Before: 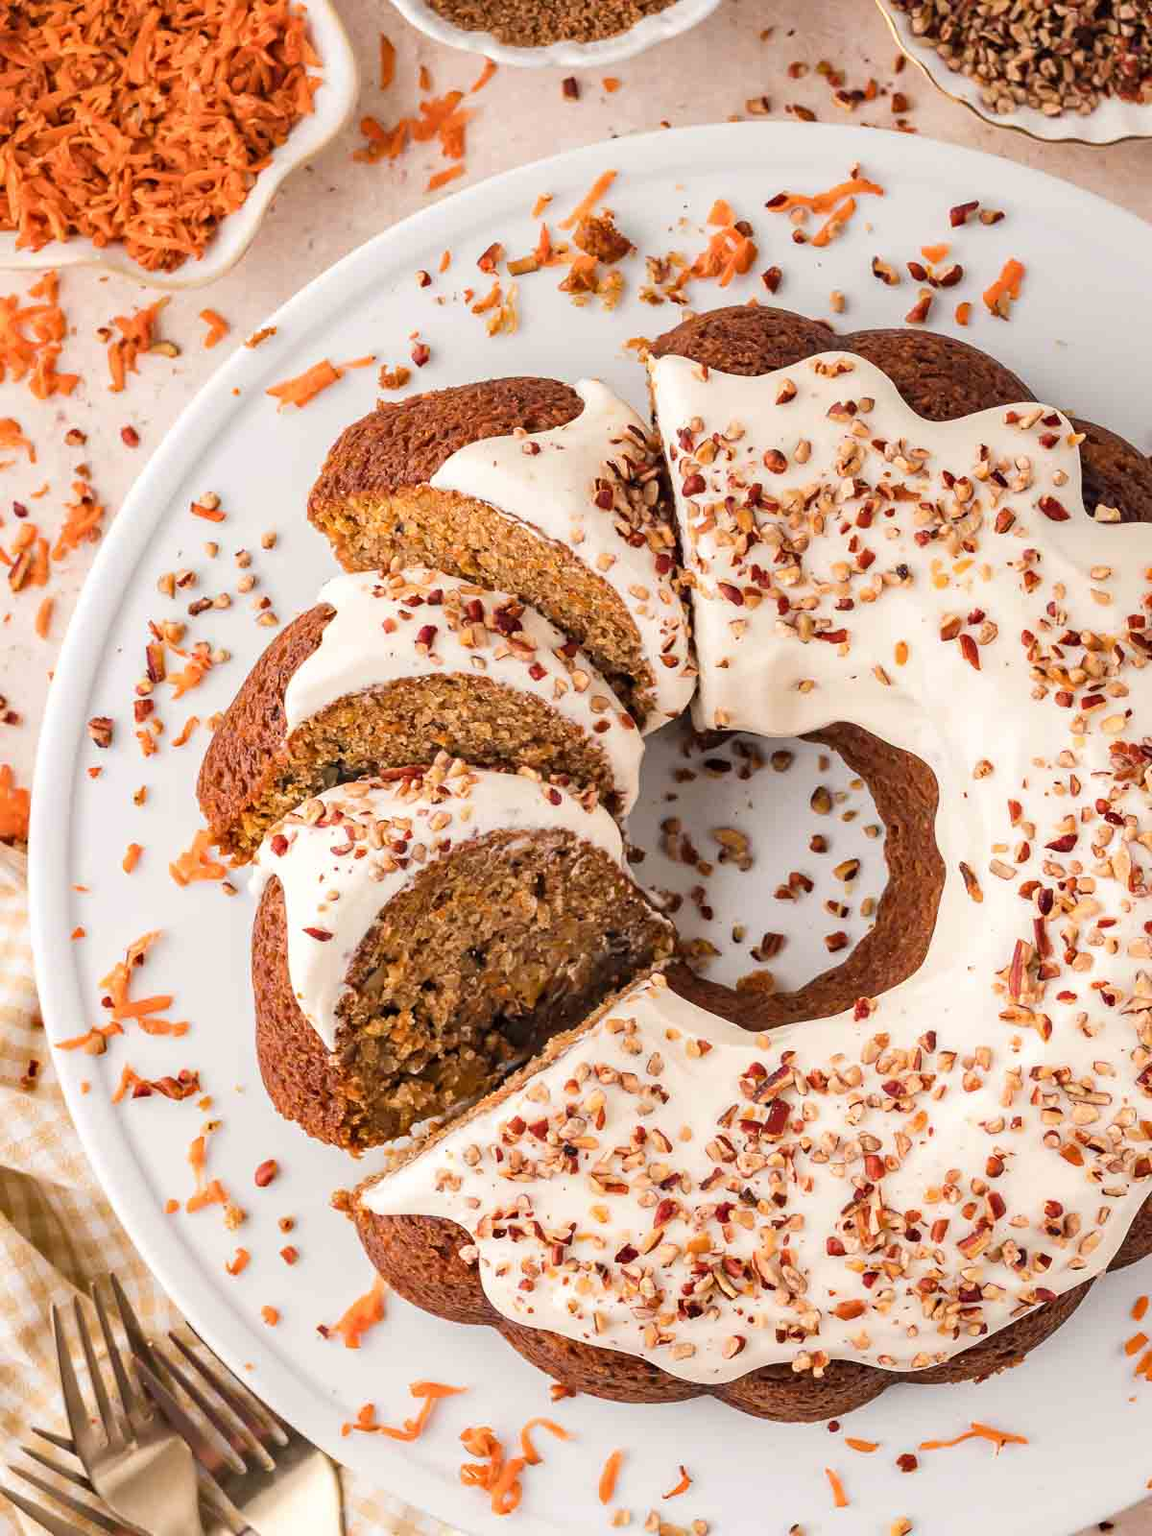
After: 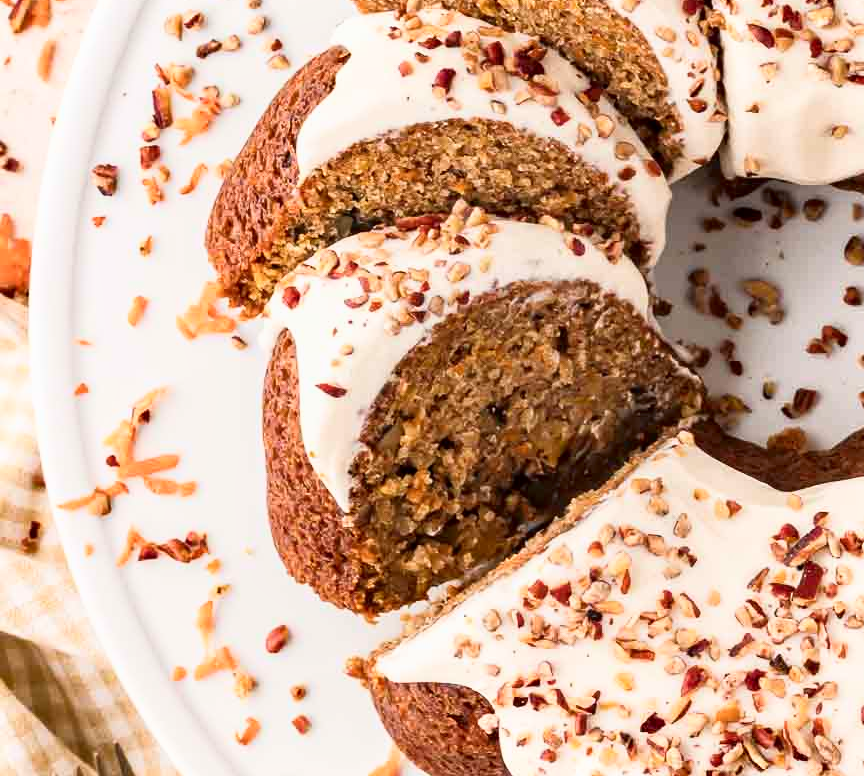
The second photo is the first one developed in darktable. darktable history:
crop: top 36.498%, right 27.964%, bottom 14.995%
shadows and highlights: shadows -62.32, white point adjustment -5.22, highlights 61.59
